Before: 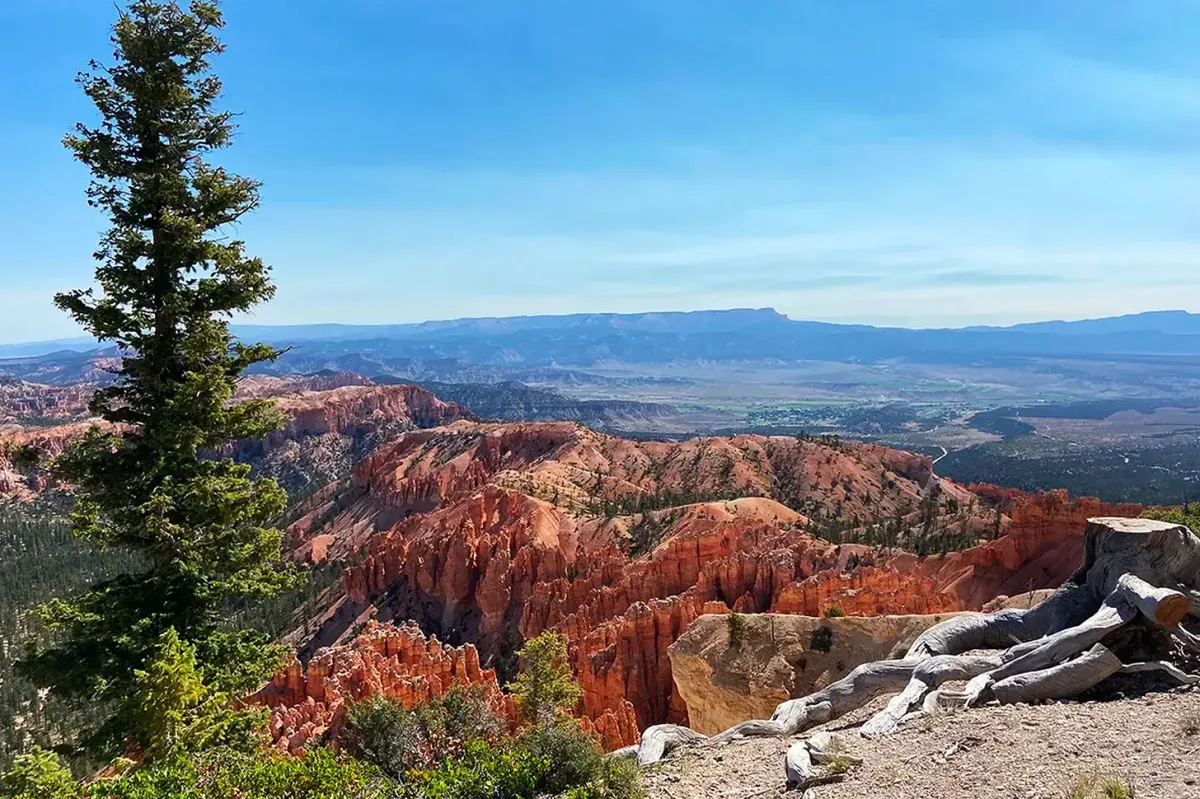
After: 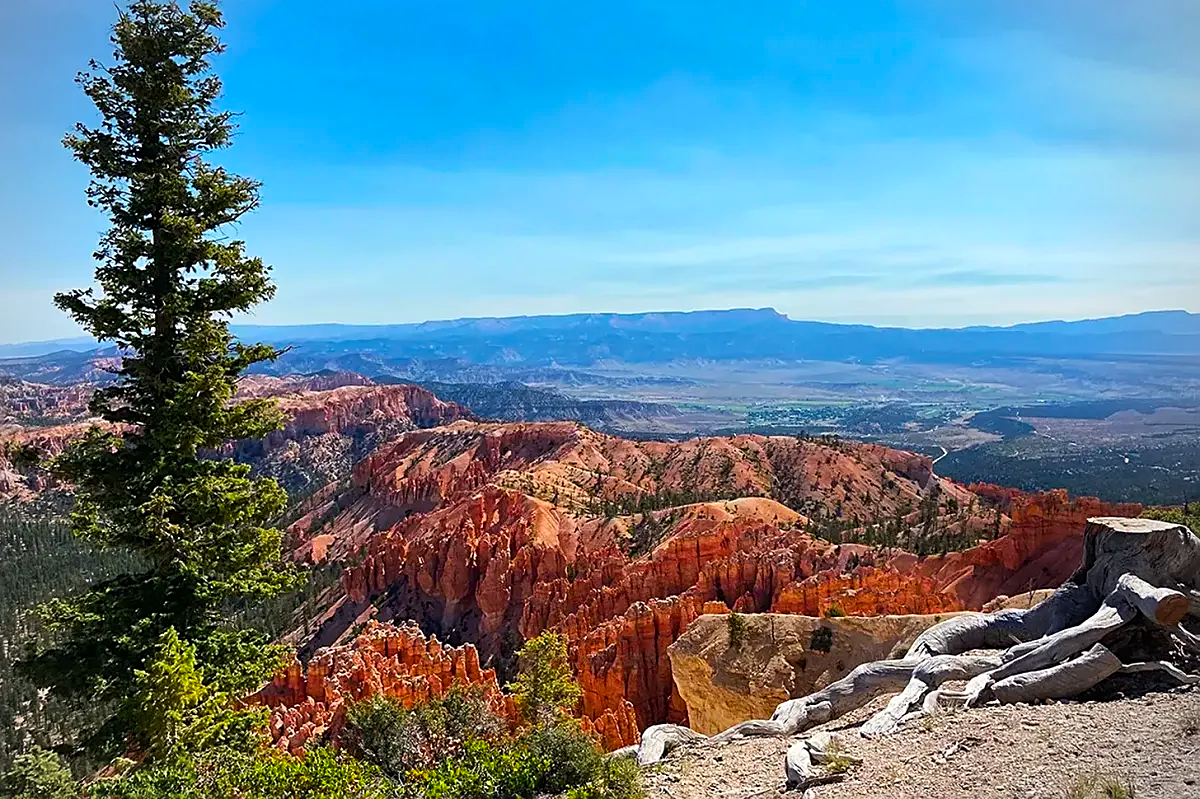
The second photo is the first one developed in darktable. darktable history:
color balance rgb: perceptual saturation grading › global saturation 20%, global vibrance 20%
sharpen: on, module defaults
vignetting: fall-off radius 45%, brightness -0.33
